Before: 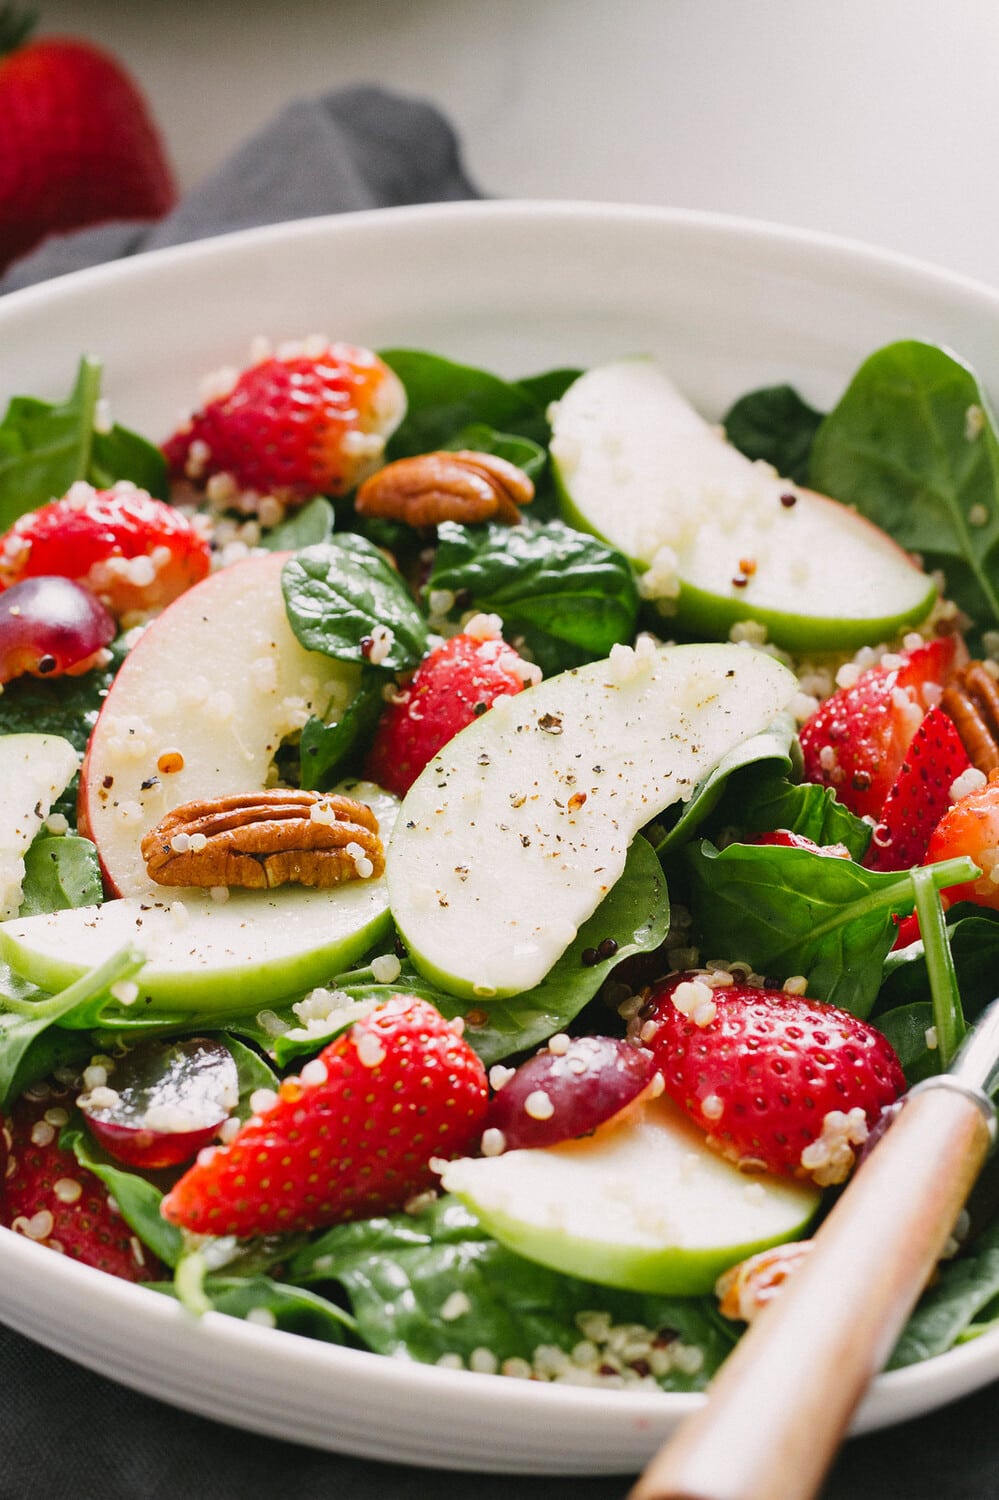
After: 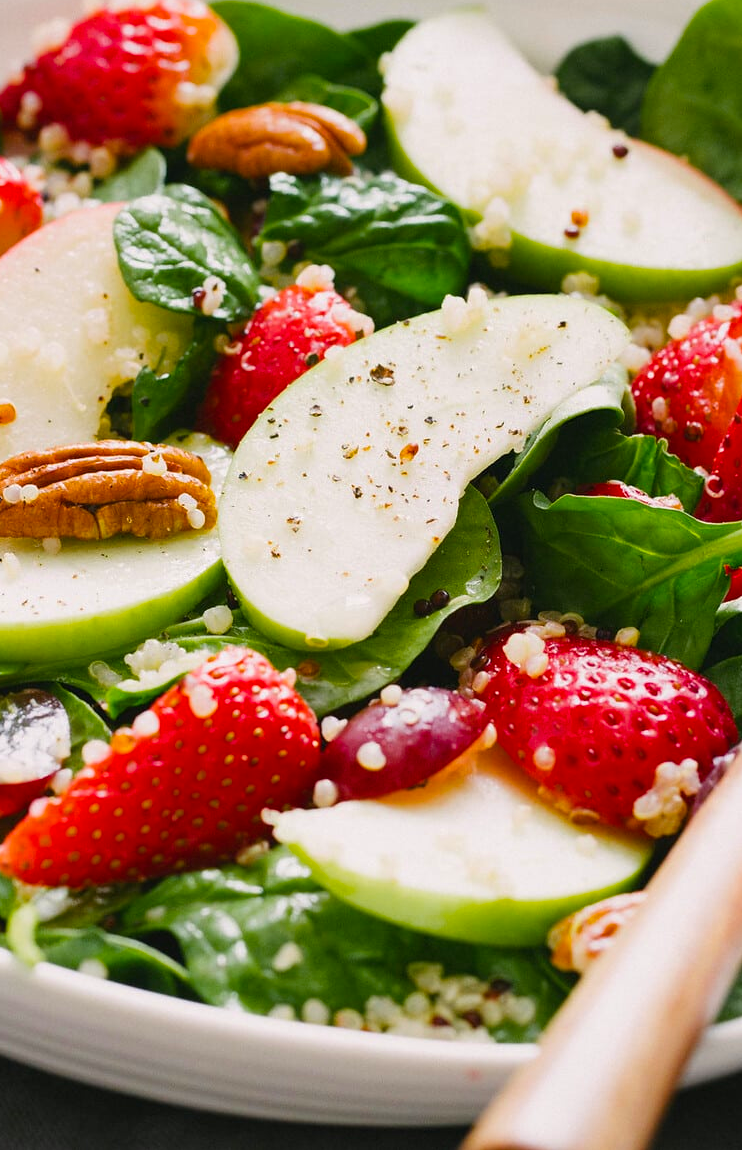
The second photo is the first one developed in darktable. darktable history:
crop: left 16.875%, top 23.329%, right 8.84%
color balance rgb: perceptual saturation grading › global saturation 25.621%
